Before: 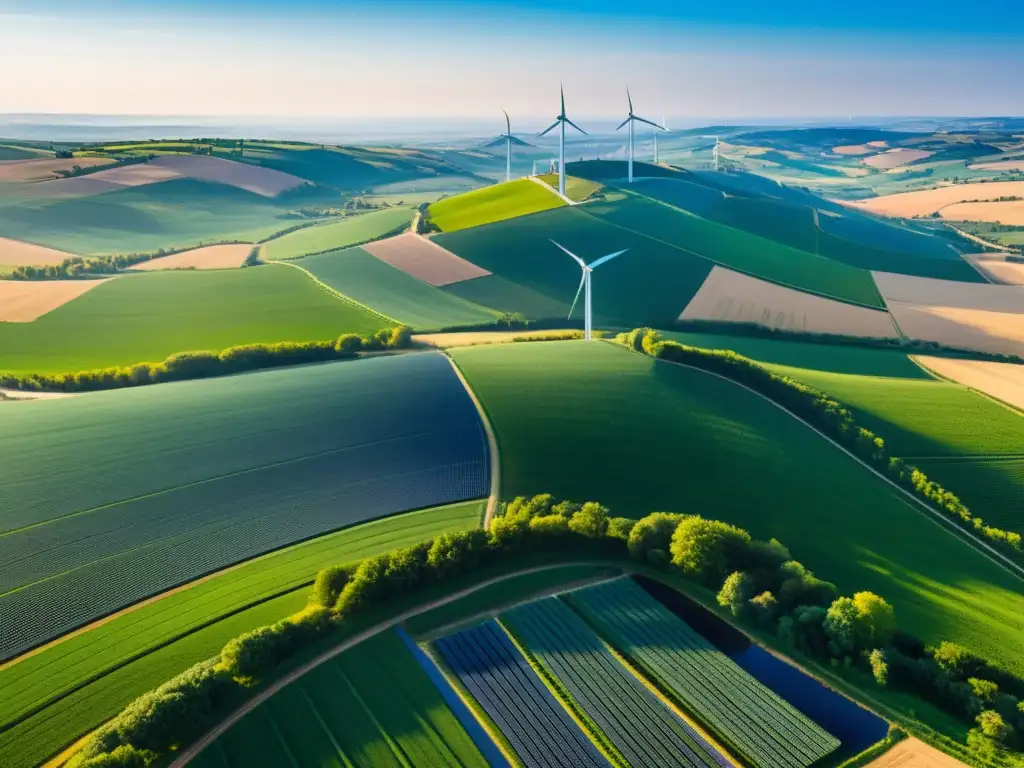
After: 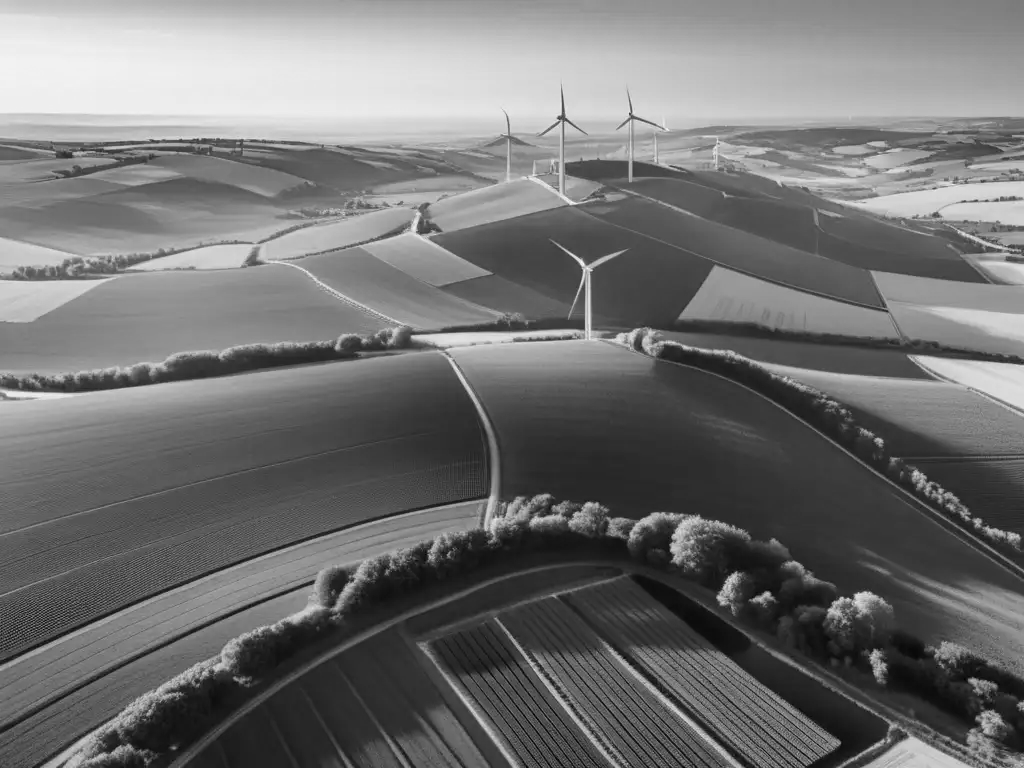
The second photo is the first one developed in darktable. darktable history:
monochrome: a 16.01, b -2.65, highlights 0.52
tone equalizer: on, module defaults
